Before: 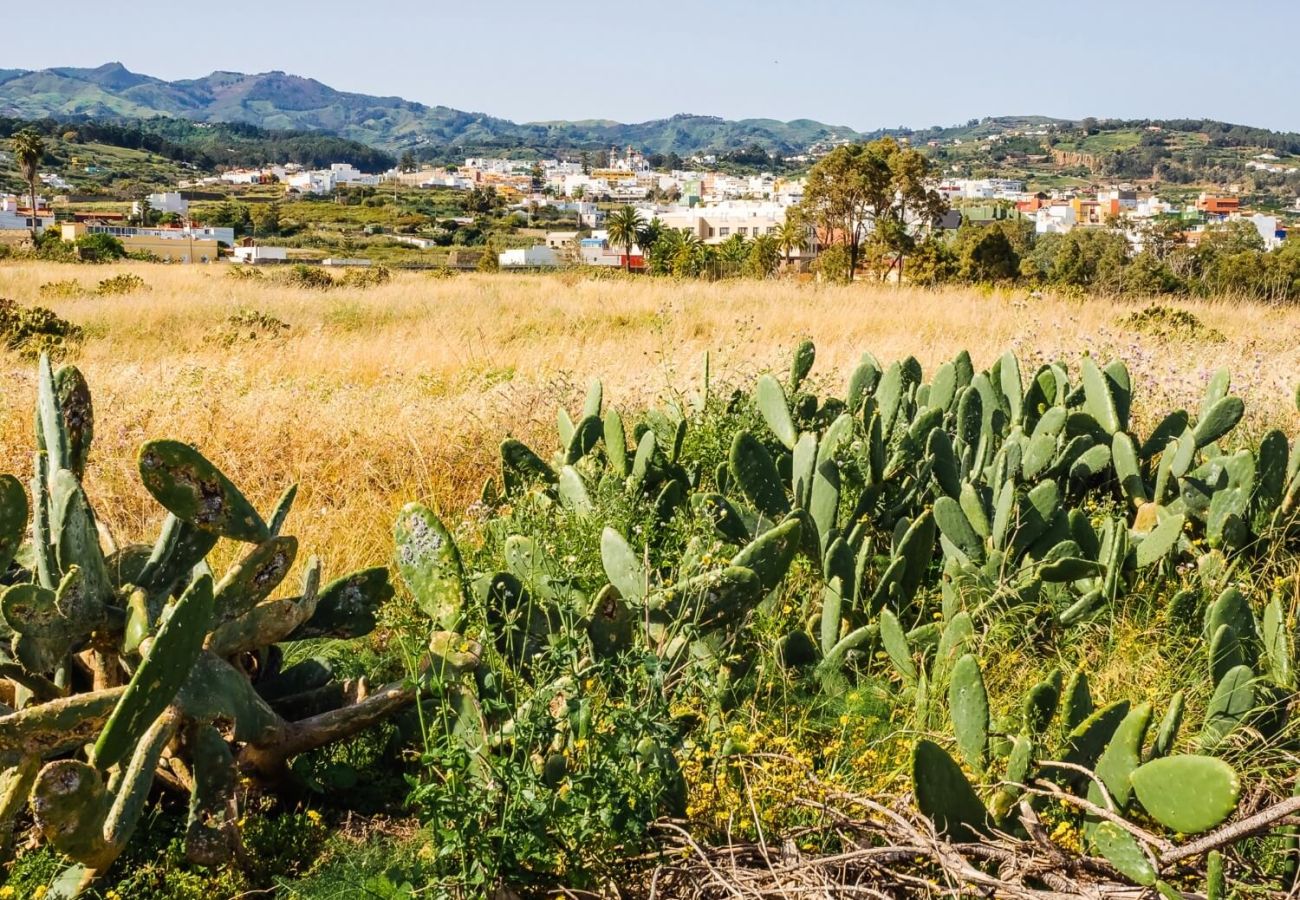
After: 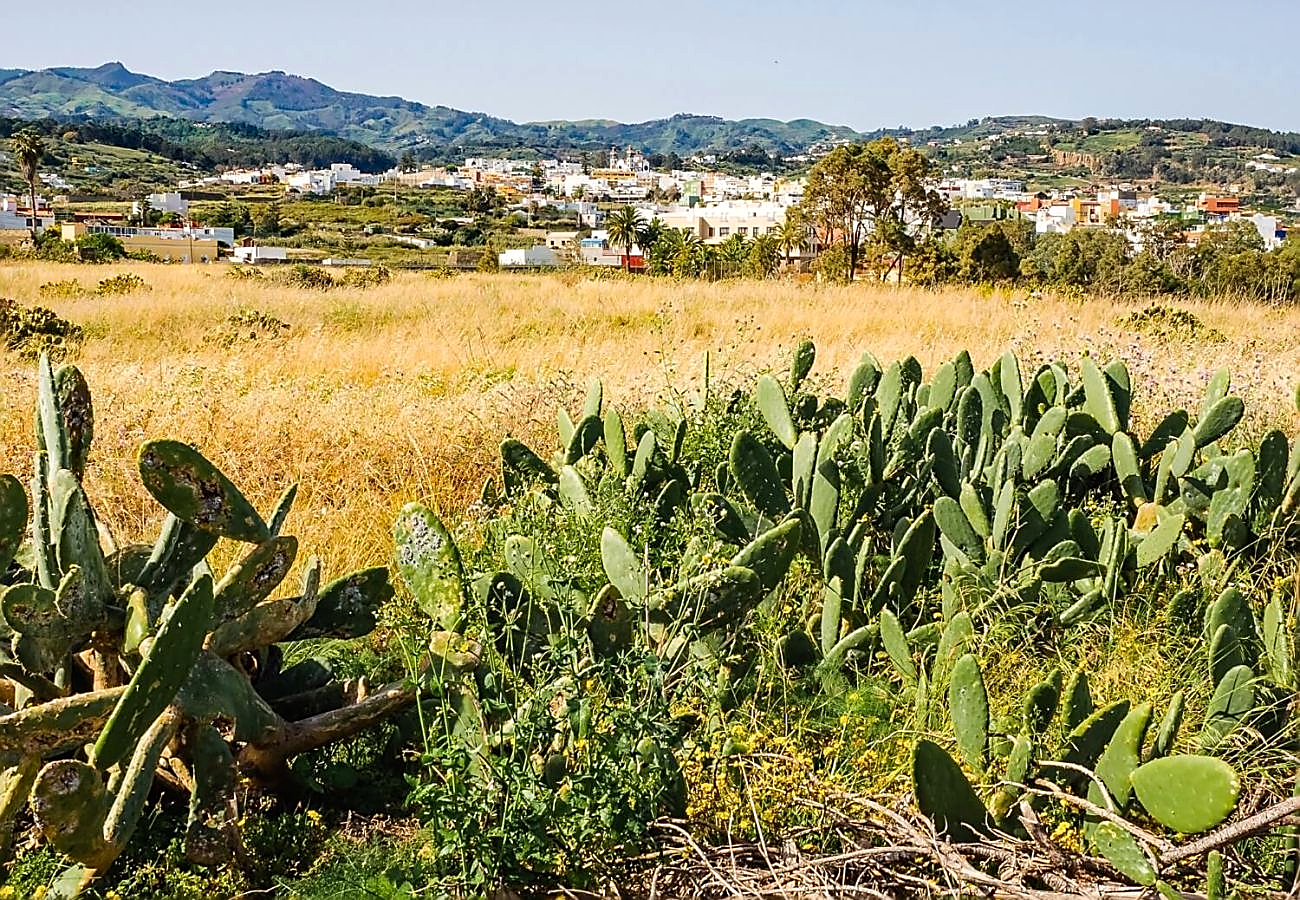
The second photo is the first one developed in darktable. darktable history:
haze removal: strength 0.29, distance 0.25, compatibility mode true, adaptive false
sharpen: radius 1.4, amount 1.25, threshold 0.7
